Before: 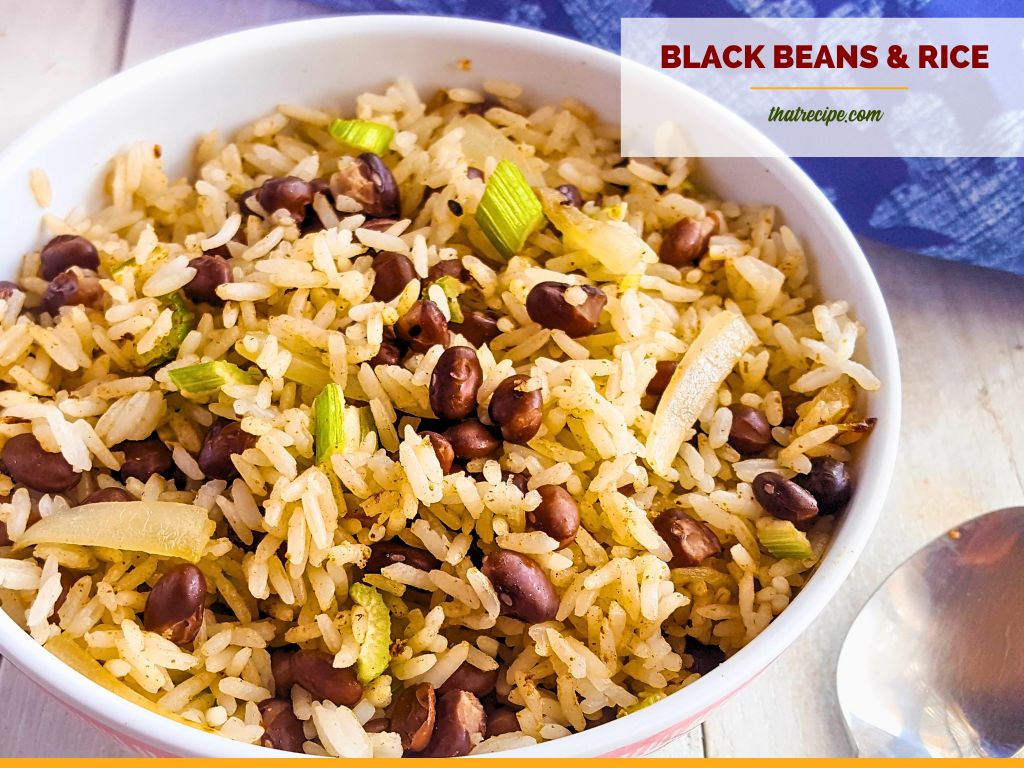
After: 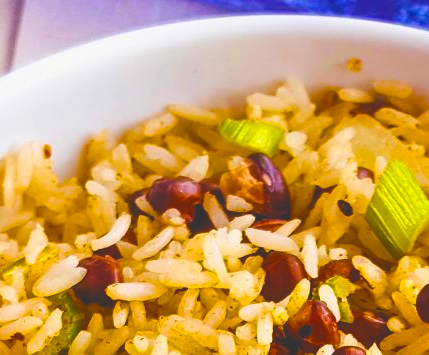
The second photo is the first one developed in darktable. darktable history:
crop and rotate: left 10.817%, top 0.062%, right 47.194%, bottom 53.626%
exposure: black level correction -0.036, exposure -0.497 EV, compensate highlight preservation false
color balance rgb: linear chroma grading › shadows 10%, linear chroma grading › highlights 10%, linear chroma grading › global chroma 15%, linear chroma grading › mid-tones 15%, perceptual saturation grading › global saturation 40%, perceptual saturation grading › highlights -25%, perceptual saturation grading › mid-tones 35%, perceptual saturation grading › shadows 35%, perceptual brilliance grading › global brilliance 11.29%, global vibrance 11.29%
